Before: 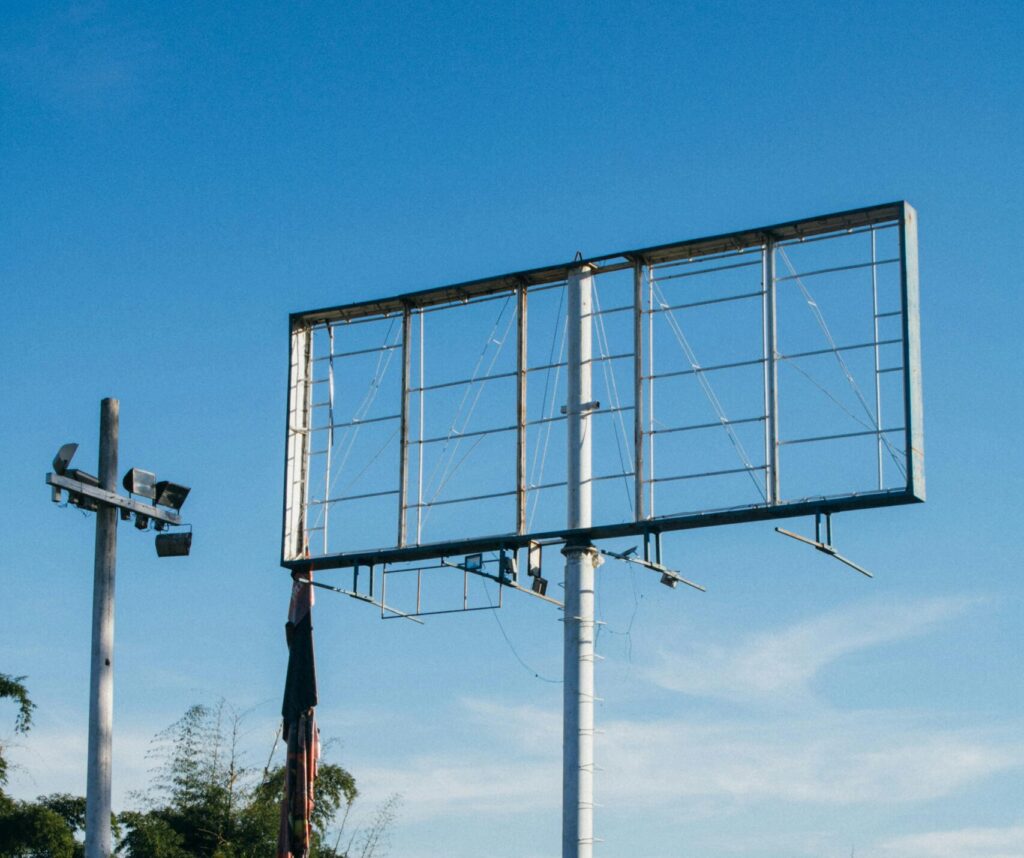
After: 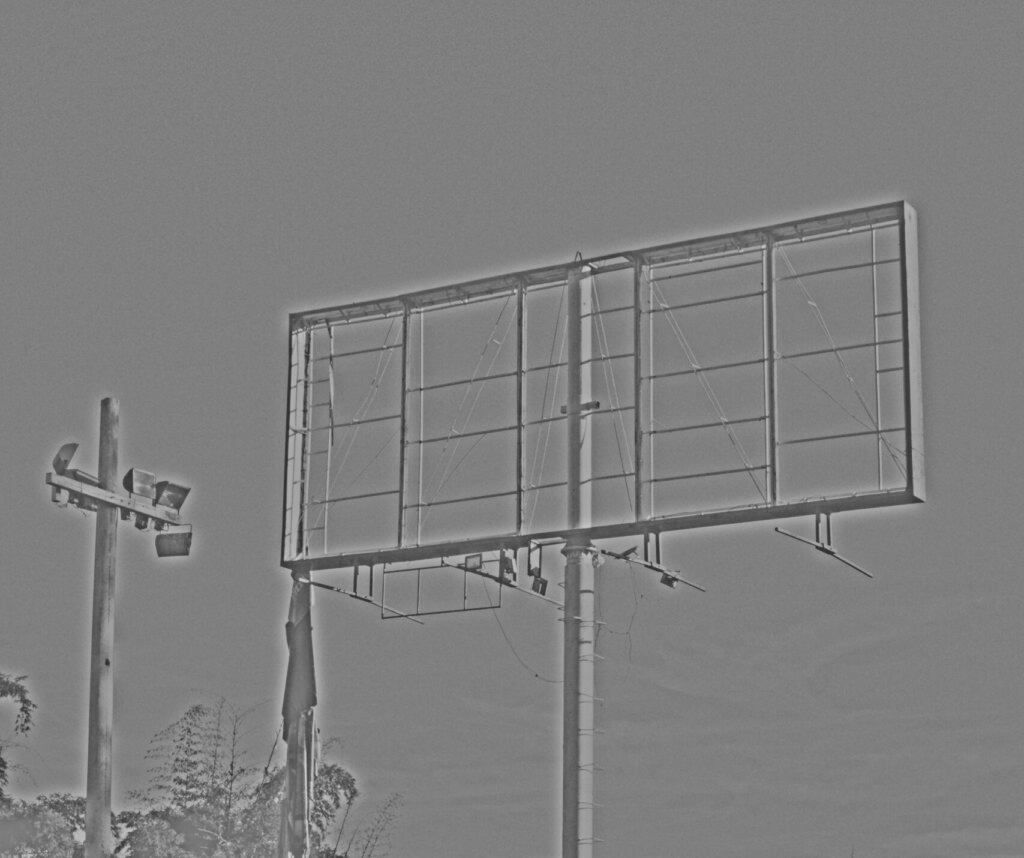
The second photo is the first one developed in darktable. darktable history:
sigmoid: contrast 1.7, skew -0.2, preserve hue 0%, red attenuation 0.1, red rotation 0.035, green attenuation 0.1, green rotation -0.017, blue attenuation 0.15, blue rotation -0.052, base primaries Rec2020
exposure: black level correction 0.001, exposure 0.5 EV, compensate exposure bias true, compensate highlight preservation false
highpass: sharpness 25.84%, contrast boost 14.94%
tone curve: curves: ch0 [(0, 0) (0.003, 0.125) (0.011, 0.139) (0.025, 0.155) (0.044, 0.174) (0.069, 0.192) (0.1, 0.211) (0.136, 0.234) (0.177, 0.262) (0.224, 0.296) (0.277, 0.337) (0.335, 0.385) (0.399, 0.436) (0.468, 0.5) (0.543, 0.573) (0.623, 0.644) (0.709, 0.713) (0.801, 0.791) (0.898, 0.881) (1, 1)], preserve colors none
